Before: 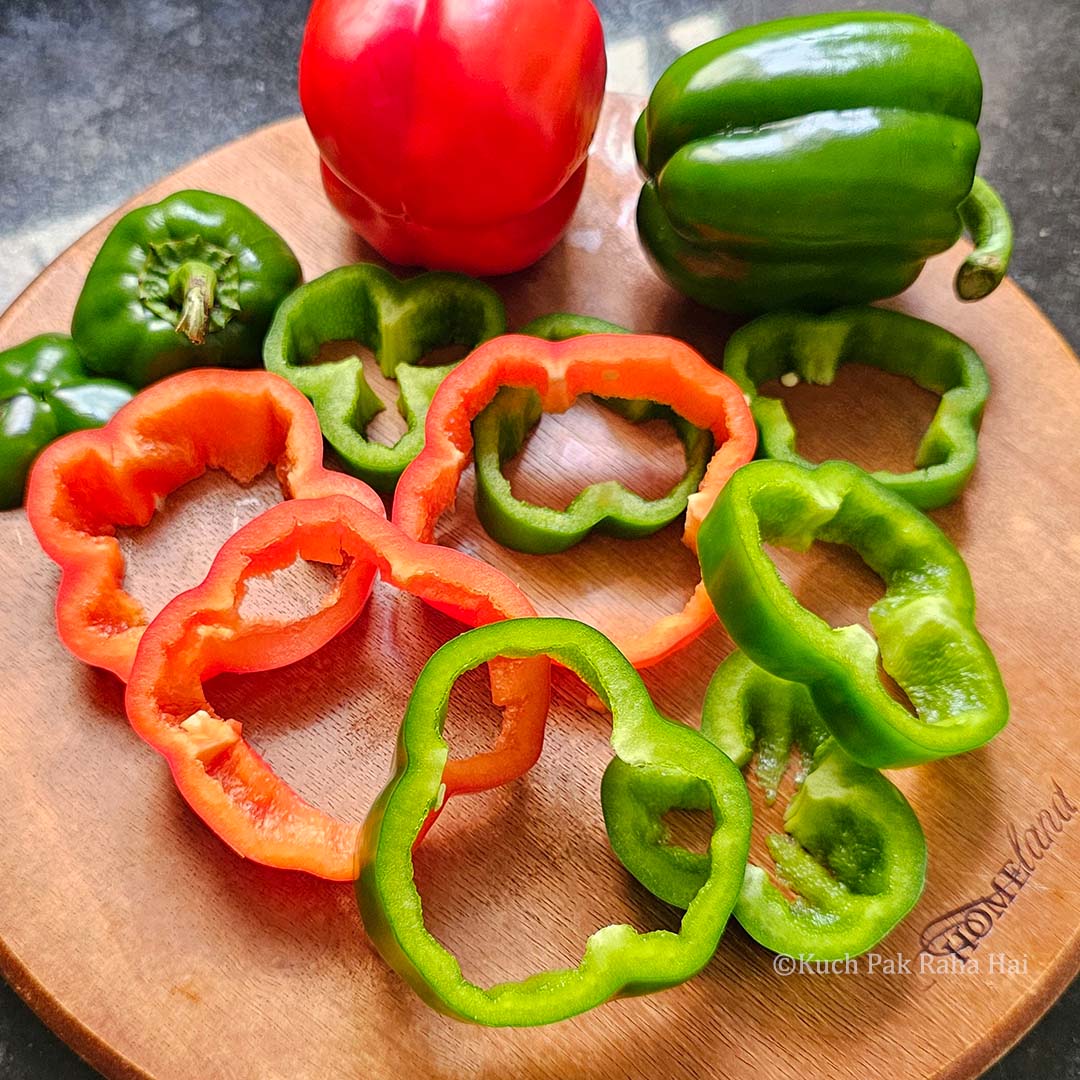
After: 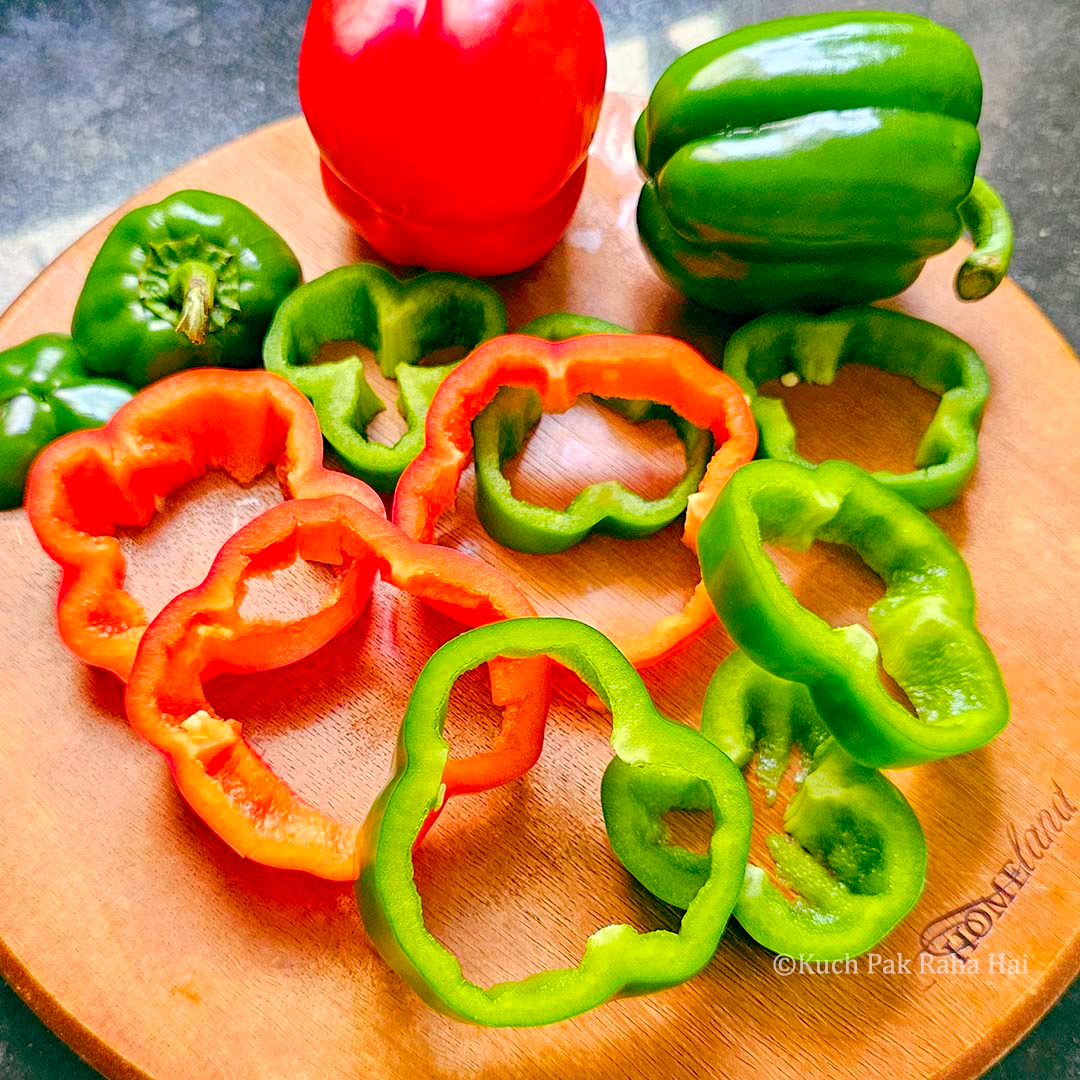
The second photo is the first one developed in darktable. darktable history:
color balance rgb: global offset › luminance -0.322%, global offset › chroma 0.119%, global offset › hue 168.42°, perceptual saturation grading › global saturation 25.863%
levels: levels [0, 0.43, 0.984]
